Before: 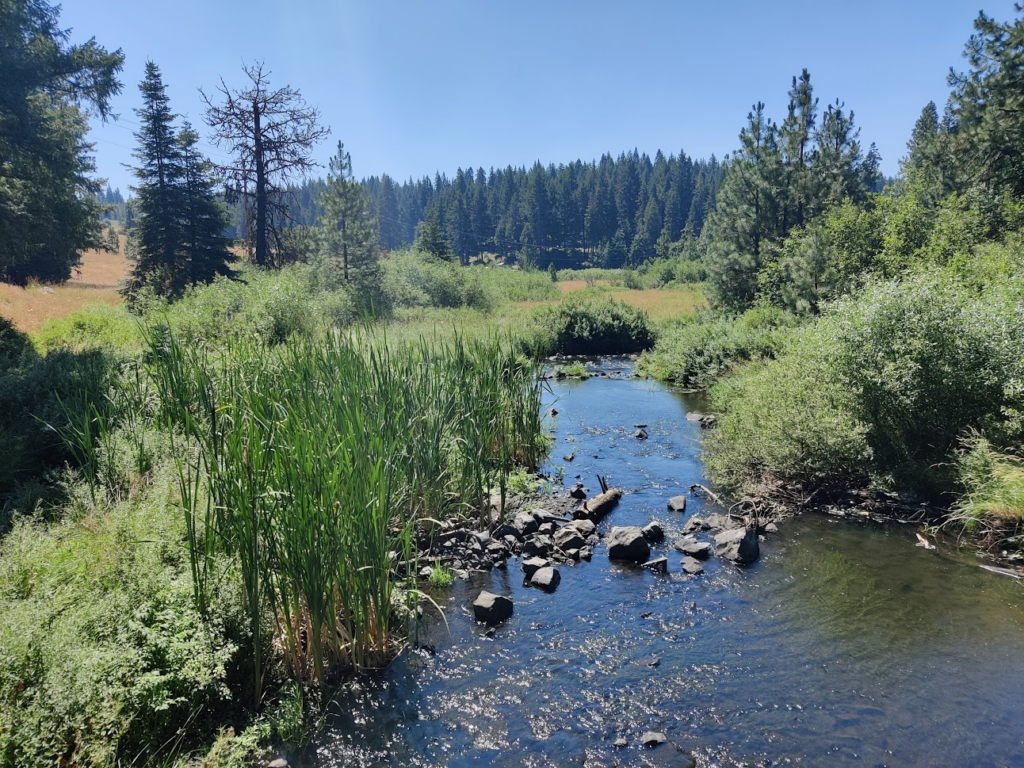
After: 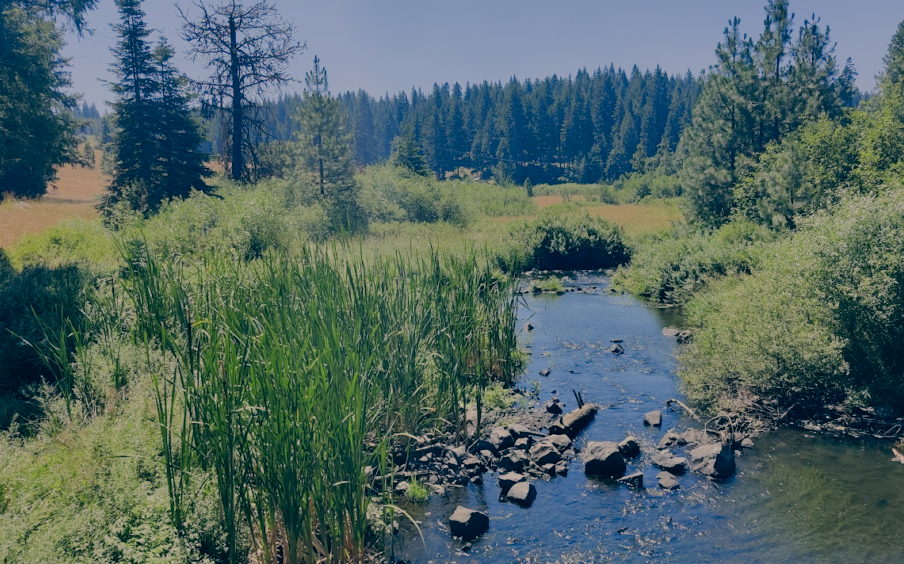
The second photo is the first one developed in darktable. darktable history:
crop and rotate: left 2.348%, top 11.122%, right 9.362%, bottom 15.342%
color correction: highlights a* 10.36, highlights b* 13.9, shadows a* -9.92, shadows b* -15.09
filmic rgb: middle gray luminance 4.47%, black relative exposure -13.05 EV, white relative exposure 5.04 EV, target black luminance 0%, hardness 5.16, latitude 59.63%, contrast 0.767, highlights saturation mix 5.43%, shadows ↔ highlights balance 25.46%
contrast brightness saturation: contrast 0.03, brightness -0.044
